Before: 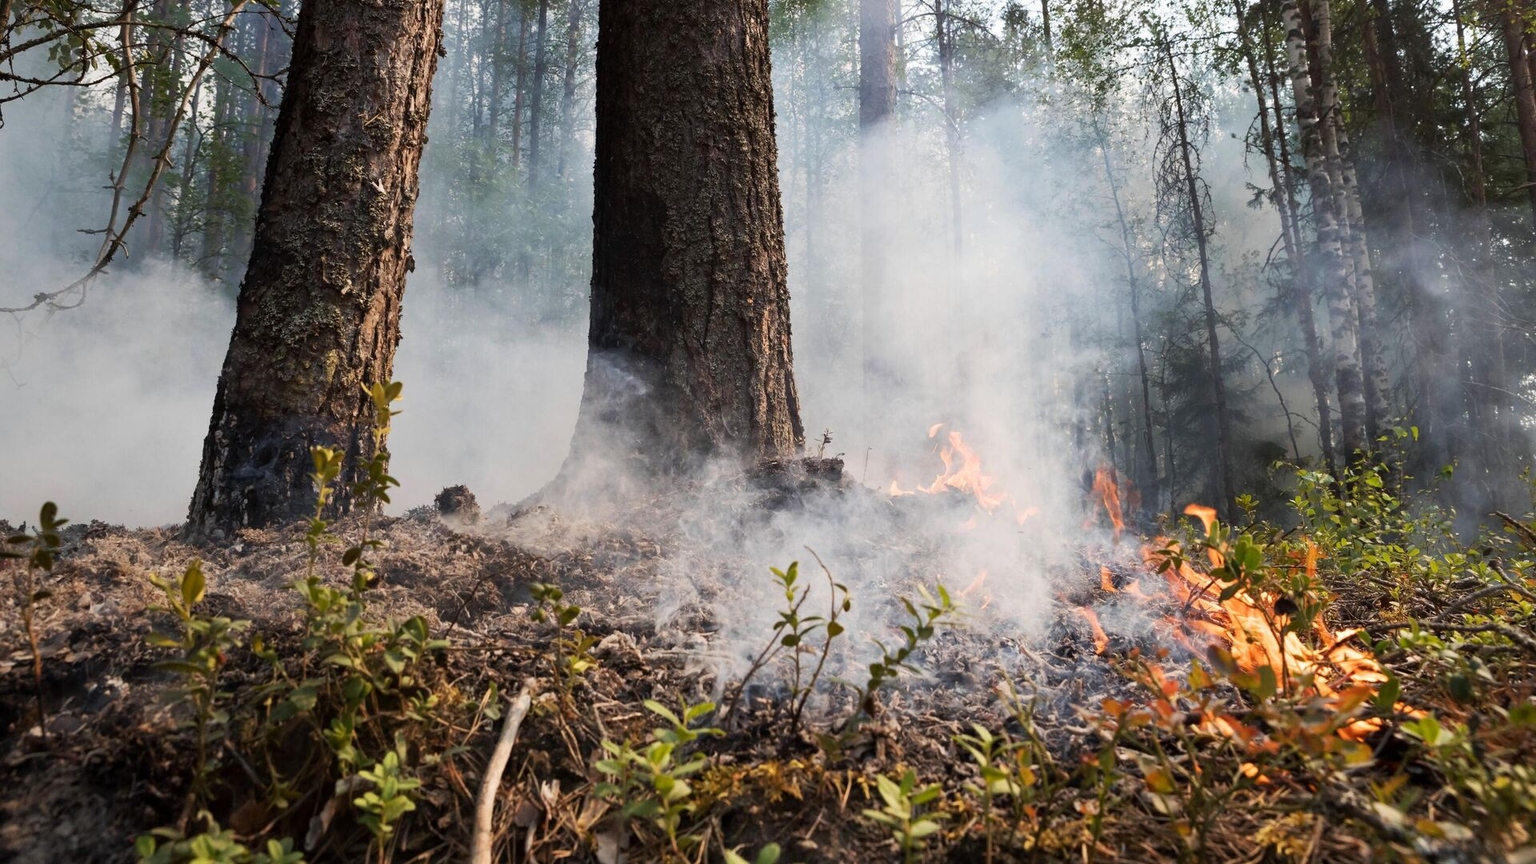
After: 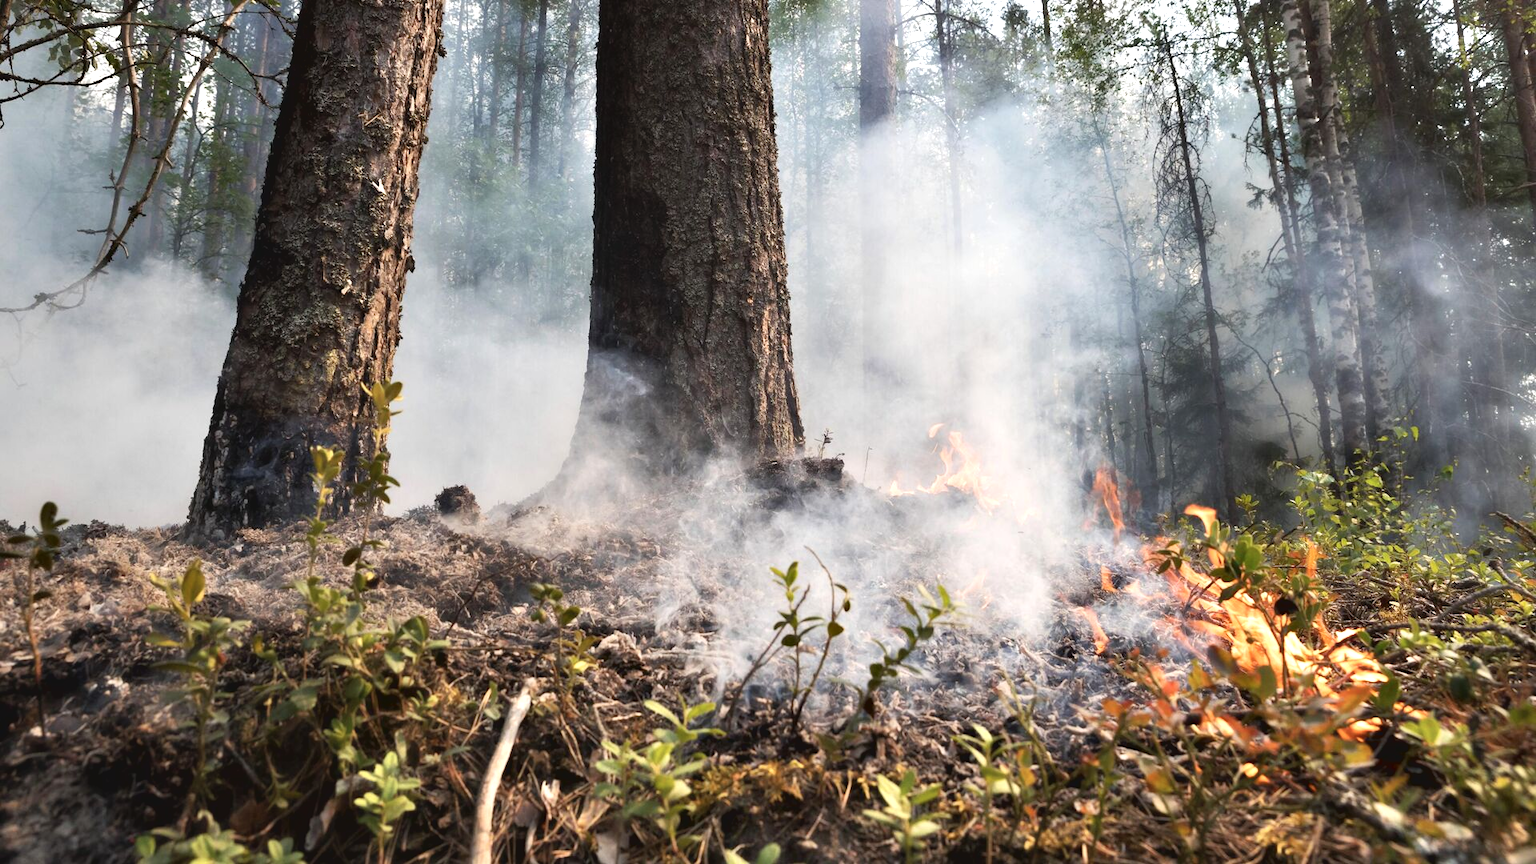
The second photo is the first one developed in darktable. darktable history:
exposure: black level correction 0, exposure 0.499 EV, compensate exposure bias true, compensate highlight preservation false
contrast brightness saturation: contrast -0.102, saturation -0.098
contrast equalizer: y [[0.514, 0.573, 0.581, 0.508, 0.5, 0.5], [0.5 ×6], [0.5 ×6], [0 ×6], [0 ×6]]
